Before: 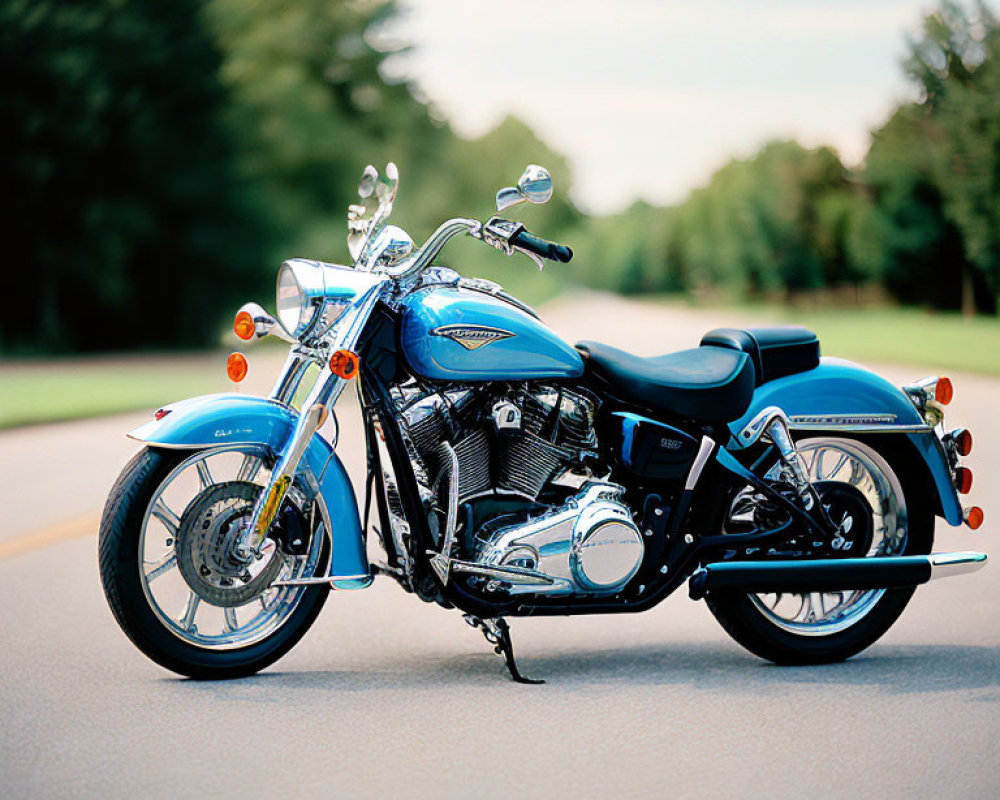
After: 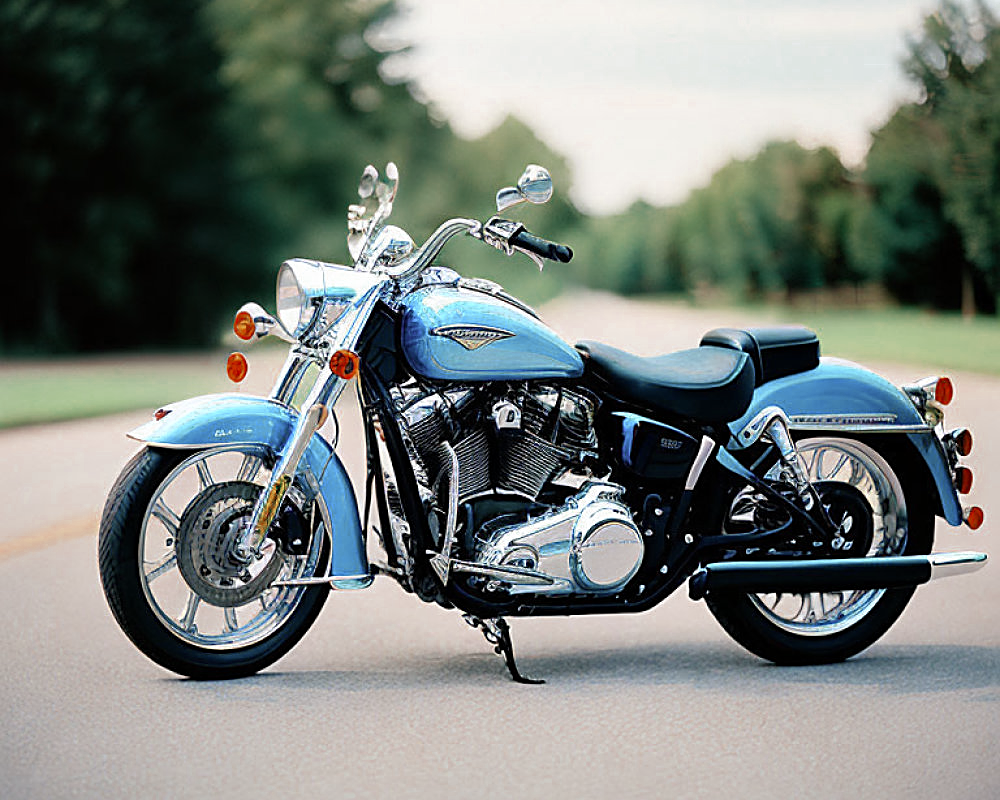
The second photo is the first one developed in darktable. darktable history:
sharpen: on, module defaults
color zones: curves: ch0 [(0, 0.5) (0.125, 0.4) (0.25, 0.5) (0.375, 0.4) (0.5, 0.4) (0.625, 0.6) (0.75, 0.6) (0.875, 0.5)]; ch1 [(0, 0.35) (0.125, 0.45) (0.25, 0.35) (0.375, 0.35) (0.5, 0.35) (0.625, 0.35) (0.75, 0.45) (0.875, 0.35)]; ch2 [(0, 0.6) (0.125, 0.5) (0.25, 0.5) (0.375, 0.6) (0.5, 0.6) (0.625, 0.5) (0.75, 0.5) (0.875, 0.5)]
